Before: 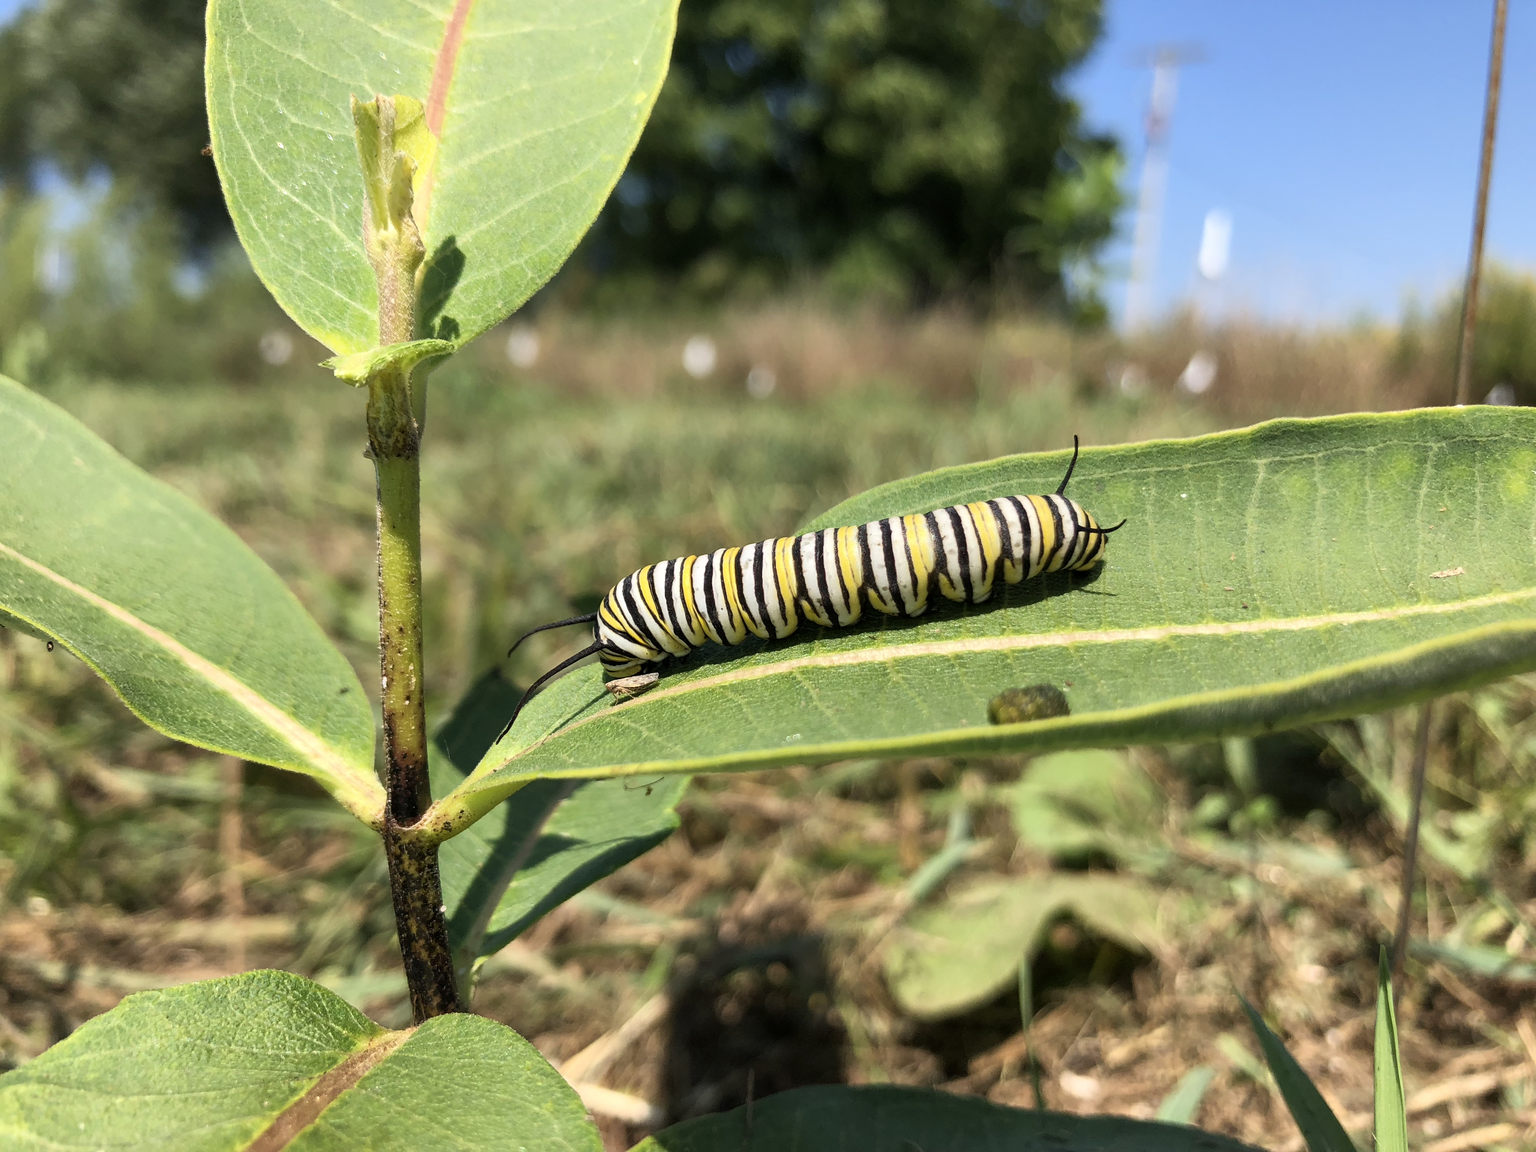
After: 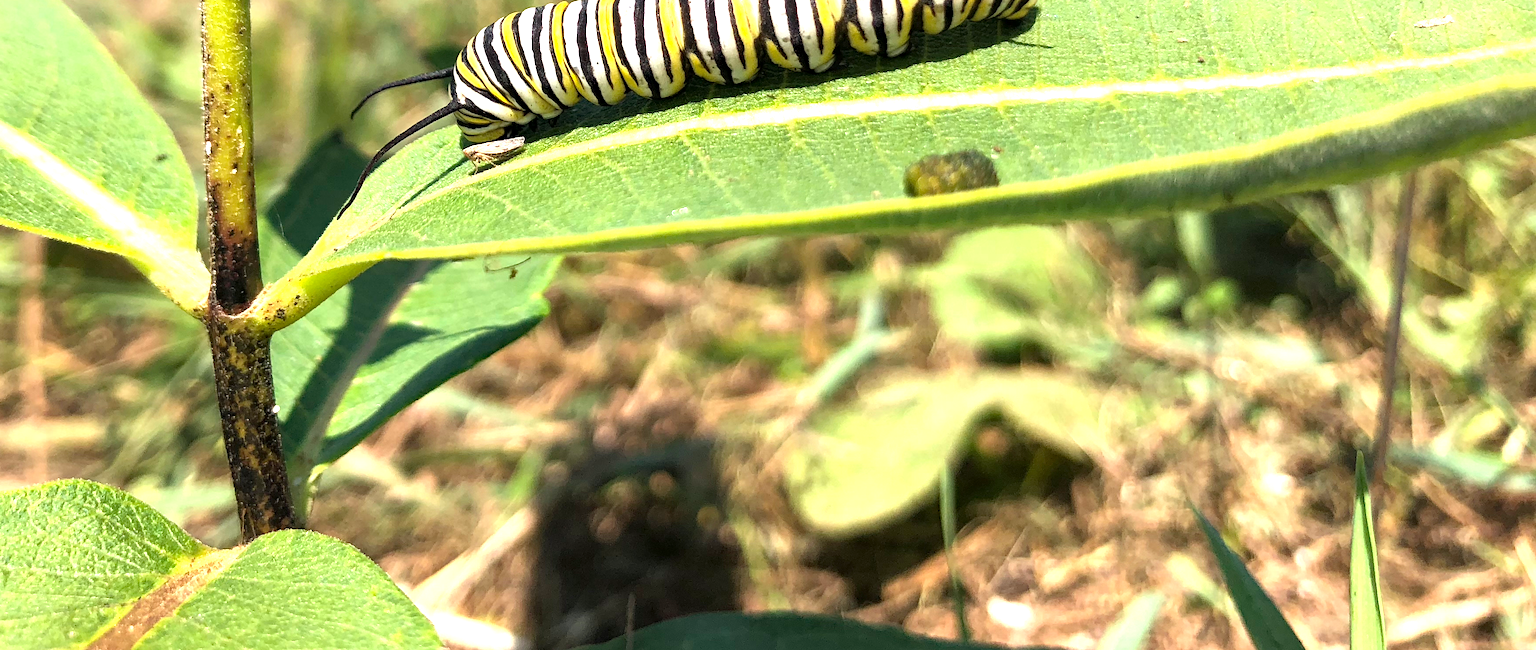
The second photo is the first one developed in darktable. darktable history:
crop and rotate: left 13.306%, top 48.129%, bottom 2.928%
exposure: exposure 1 EV, compensate highlight preservation false
haze removal: compatibility mode true, adaptive false
